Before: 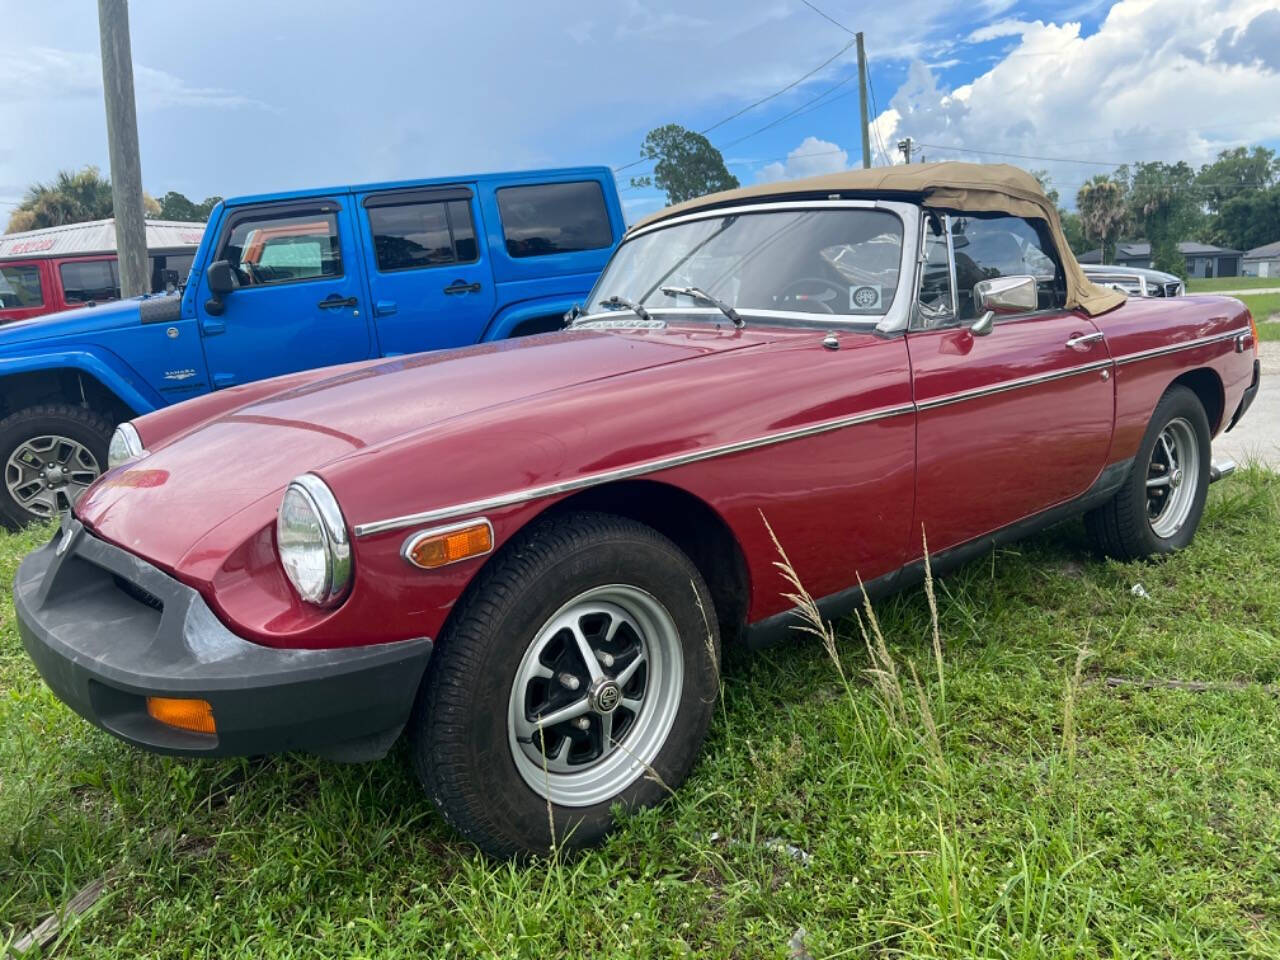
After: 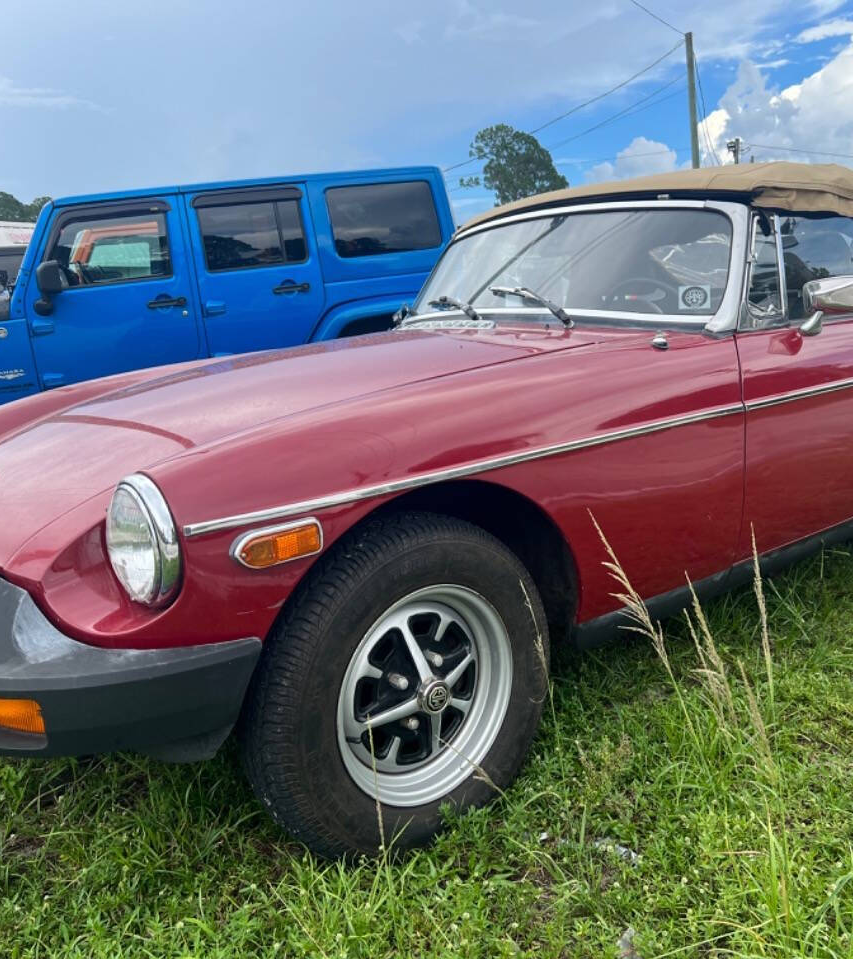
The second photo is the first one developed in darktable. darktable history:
crop and rotate: left 13.422%, right 19.879%
